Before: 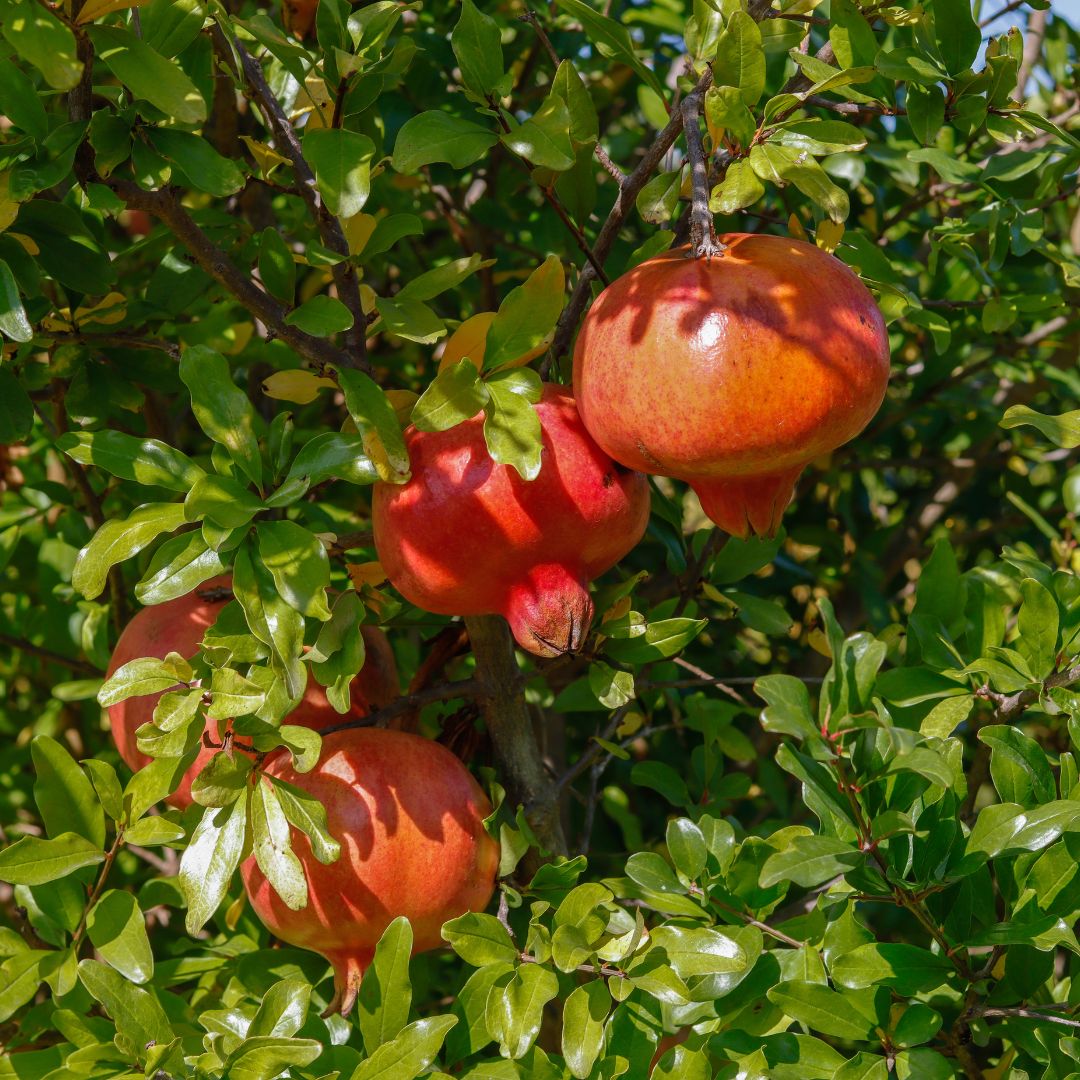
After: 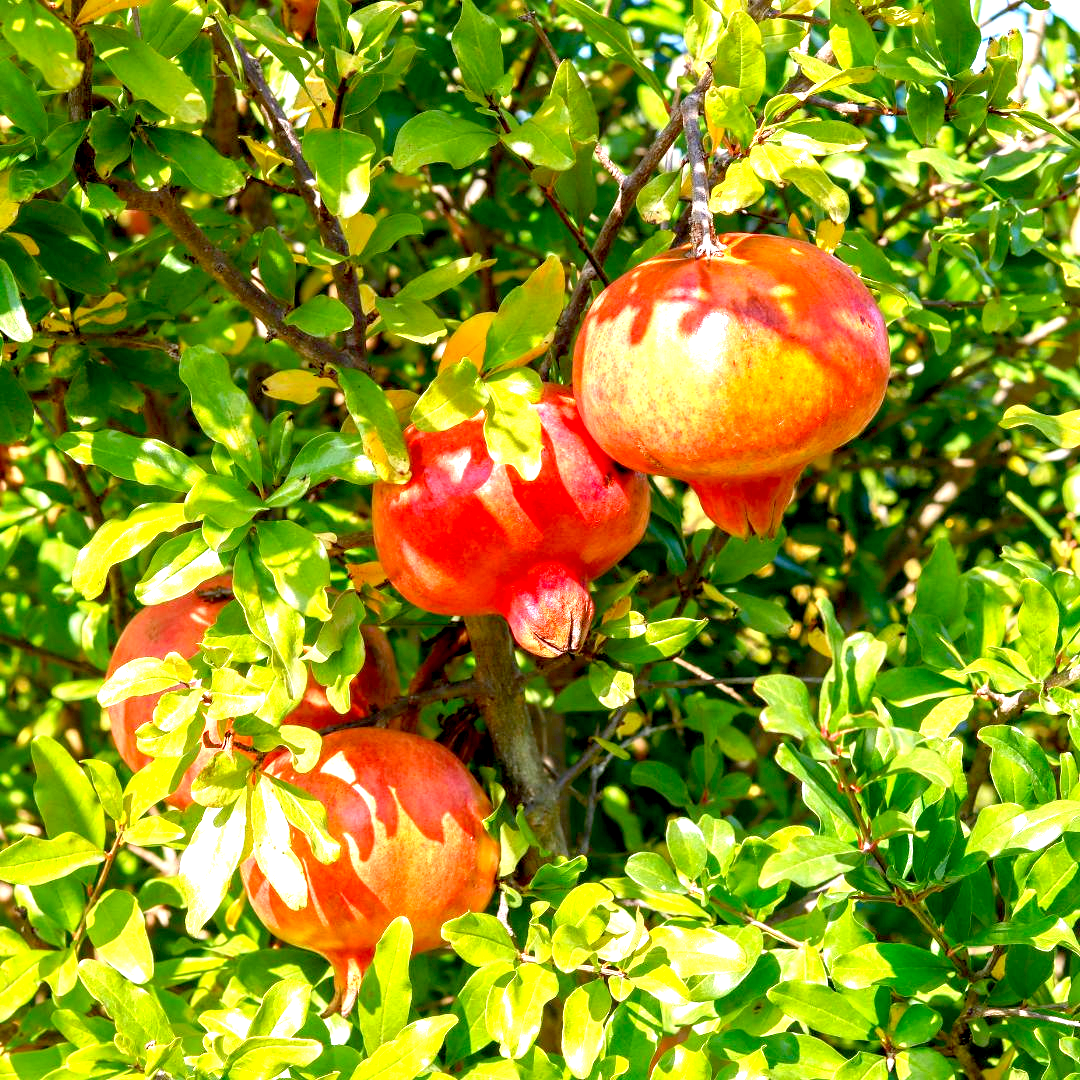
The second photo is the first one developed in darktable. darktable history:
exposure: black level correction 0.006, exposure 2.086 EV, compensate exposure bias true, compensate highlight preservation false
